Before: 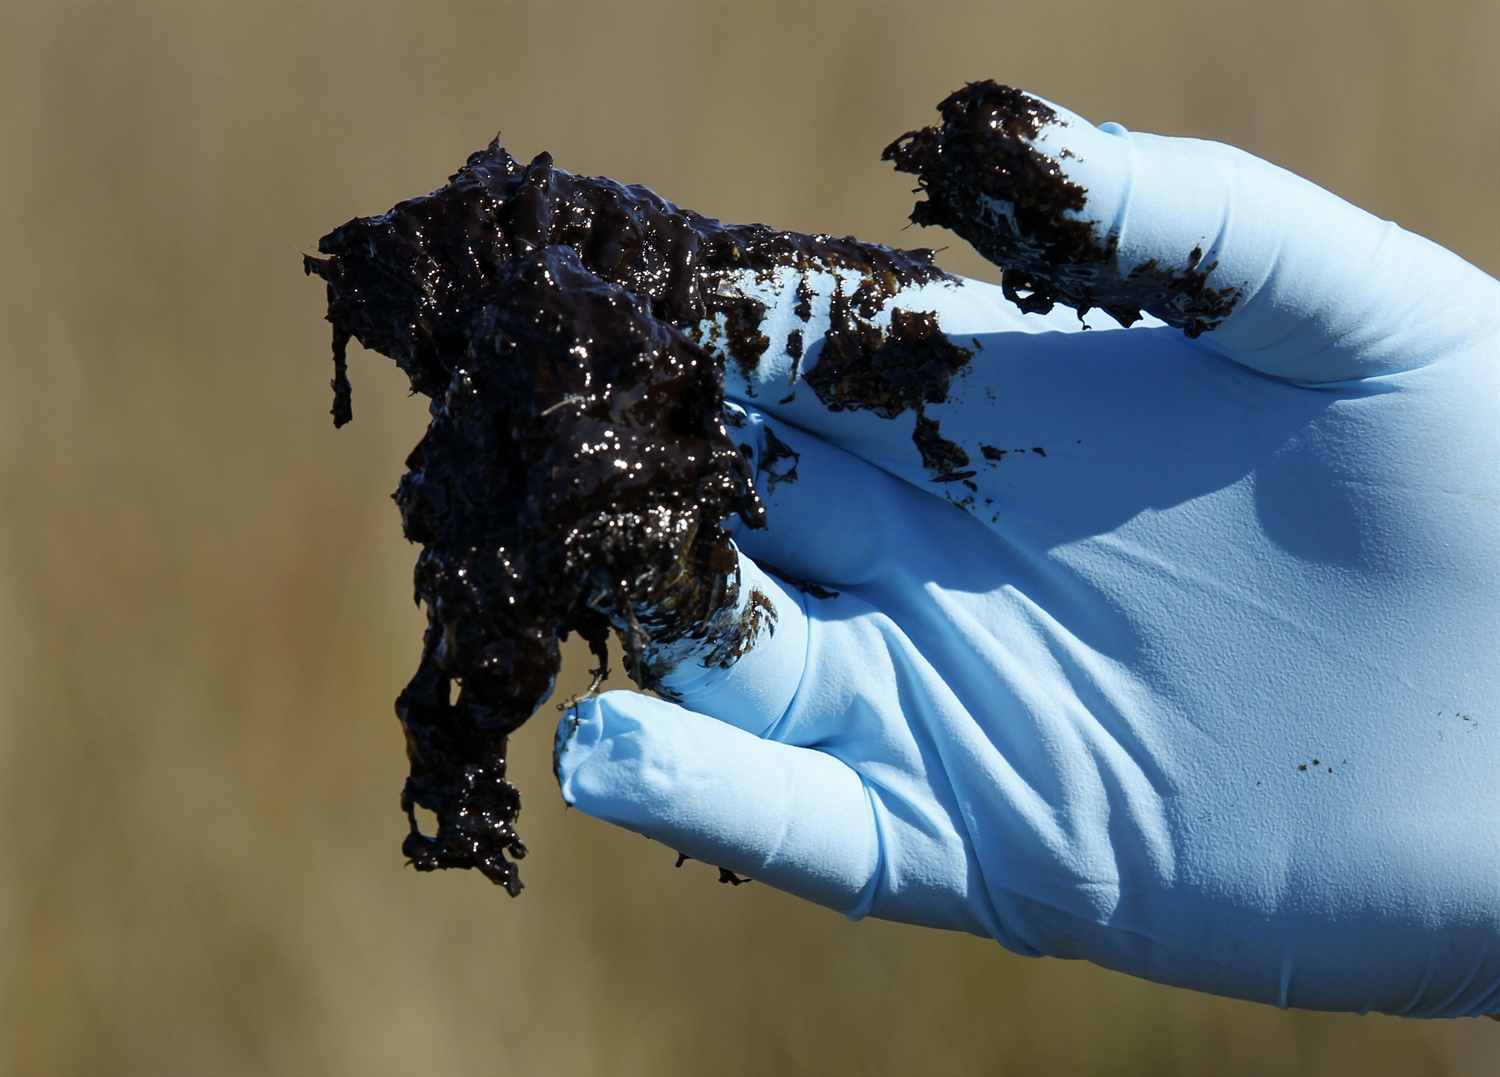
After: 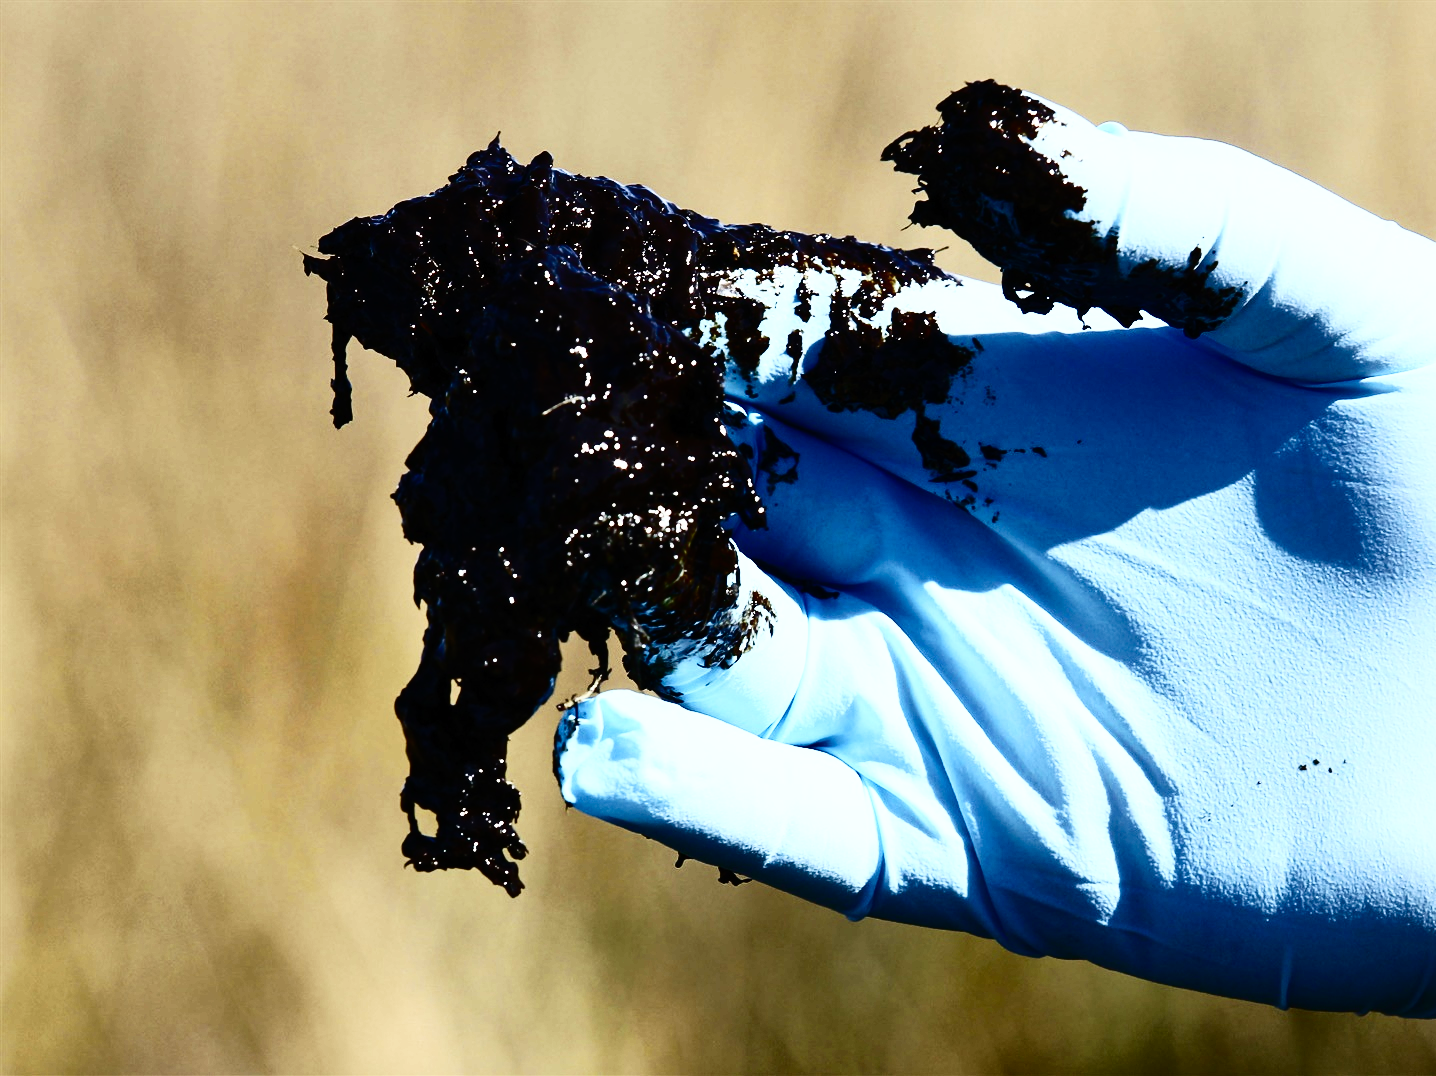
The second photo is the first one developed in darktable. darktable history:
crop: right 4.238%, bottom 0.048%
tone curve: curves: ch0 [(0, 0) (0.003, 0.005) (0.011, 0.008) (0.025, 0.013) (0.044, 0.017) (0.069, 0.022) (0.1, 0.029) (0.136, 0.038) (0.177, 0.053) (0.224, 0.081) (0.277, 0.128) (0.335, 0.214) (0.399, 0.343) (0.468, 0.478) (0.543, 0.641) (0.623, 0.798) (0.709, 0.911) (0.801, 0.971) (0.898, 0.99) (1, 1)], color space Lab, independent channels, preserve colors none
local contrast: mode bilateral grid, contrast 11, coarseness 25, detail 110%, midtone range 0.2
base curve: curves: ch0 [(0, 0) (0.036, 0.025) (0.121, 0.166) (0.206, 0.329) (0.605, 0.79) (1, 1)], preserve colors none
